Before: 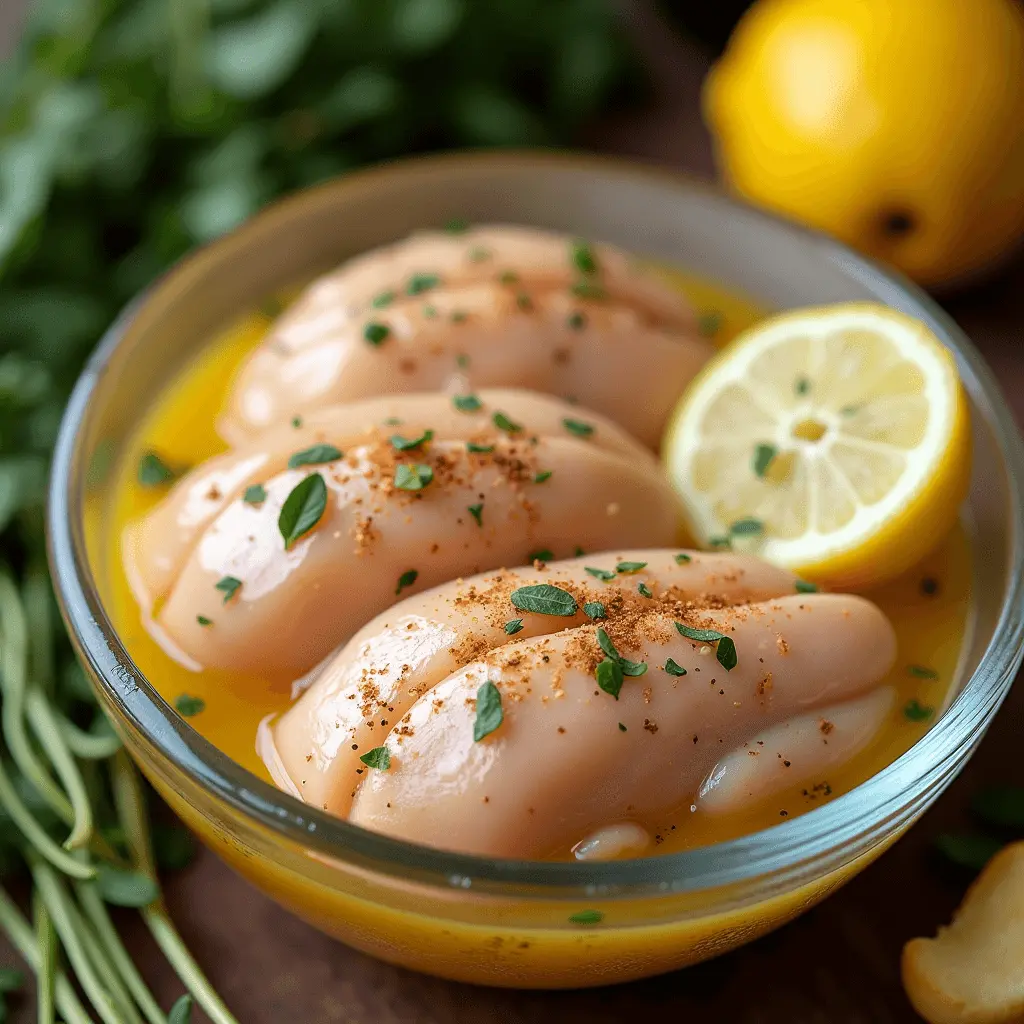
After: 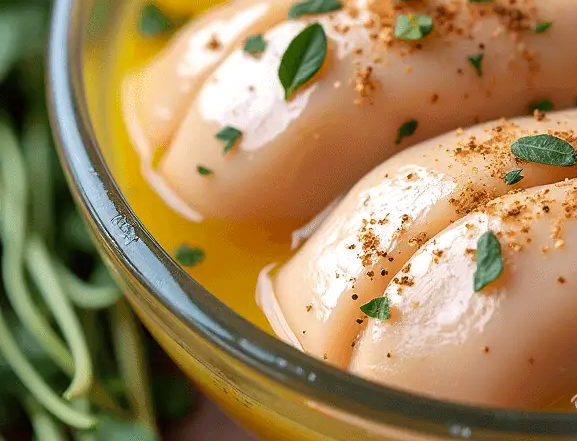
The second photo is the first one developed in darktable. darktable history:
exposure: exposure 0.132 EV, compensate highlight preservation false
shadows and highlights: shadows 52.54, soften with gaussian
crop: top 43.991%, right 43.644%, bottom 12.939%
